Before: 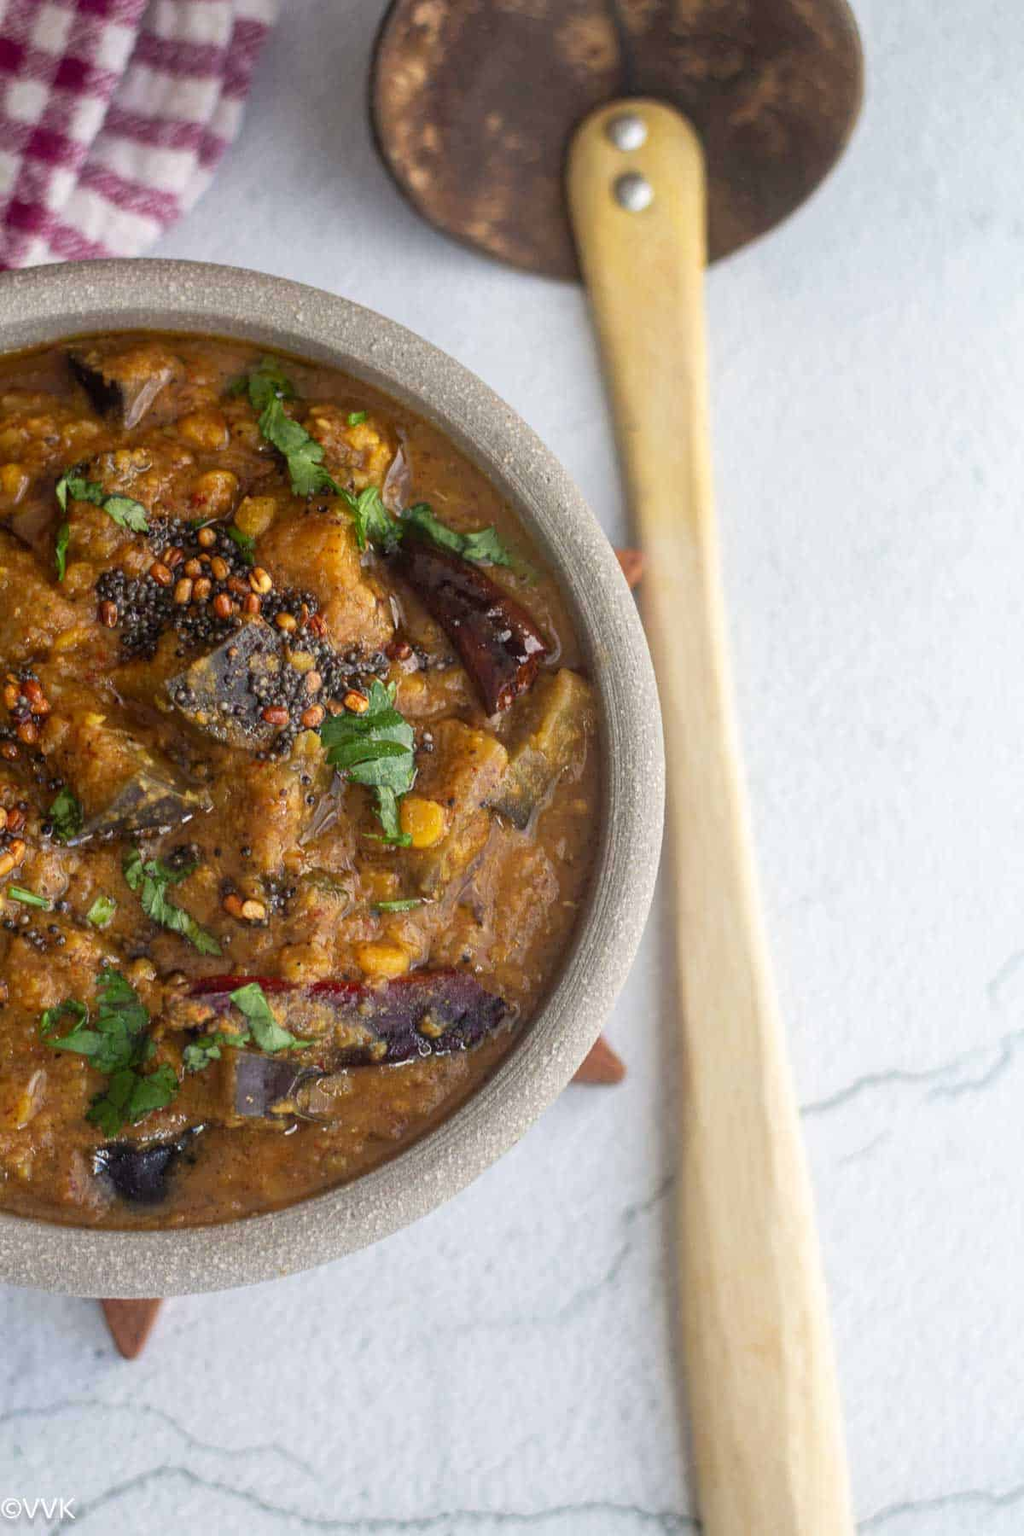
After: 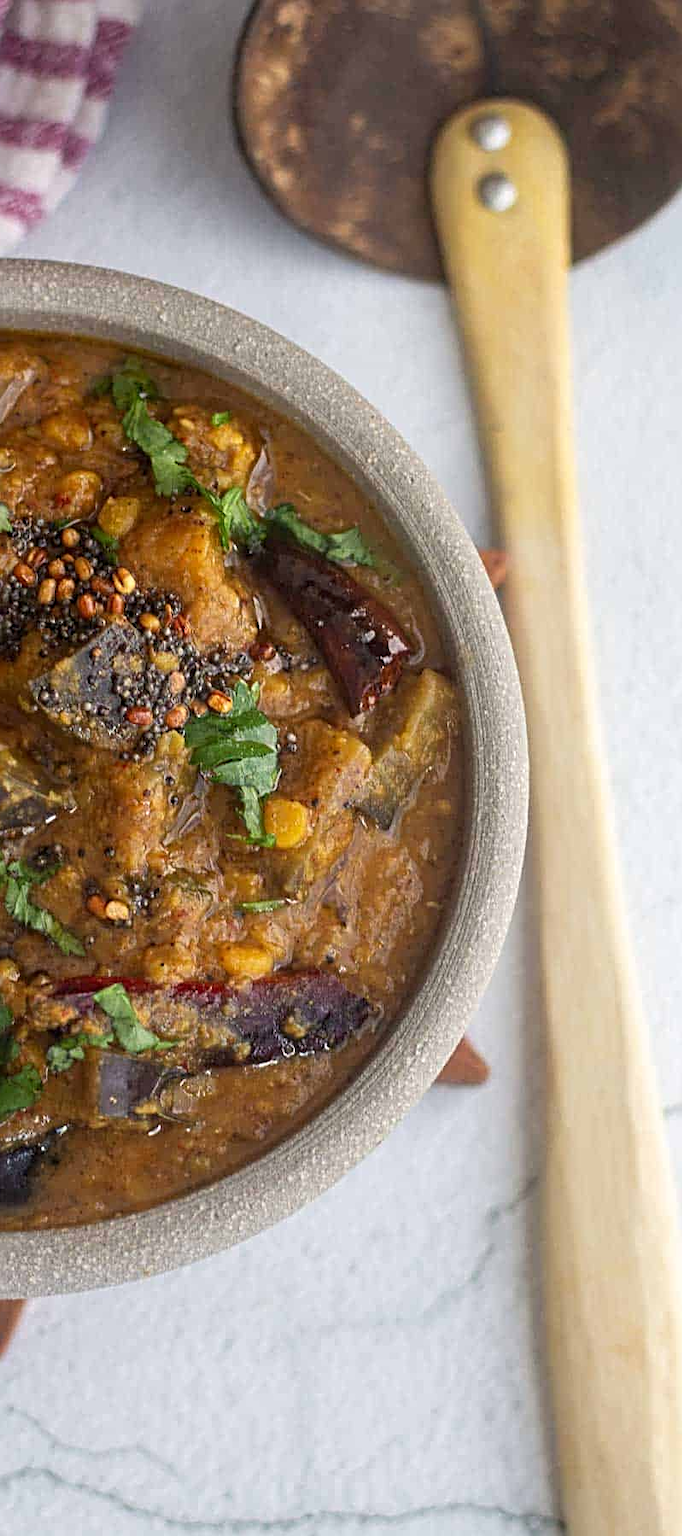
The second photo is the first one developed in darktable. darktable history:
crop and rotate: left 13.409%, right 19.924%
sharpen: radius 3.119
